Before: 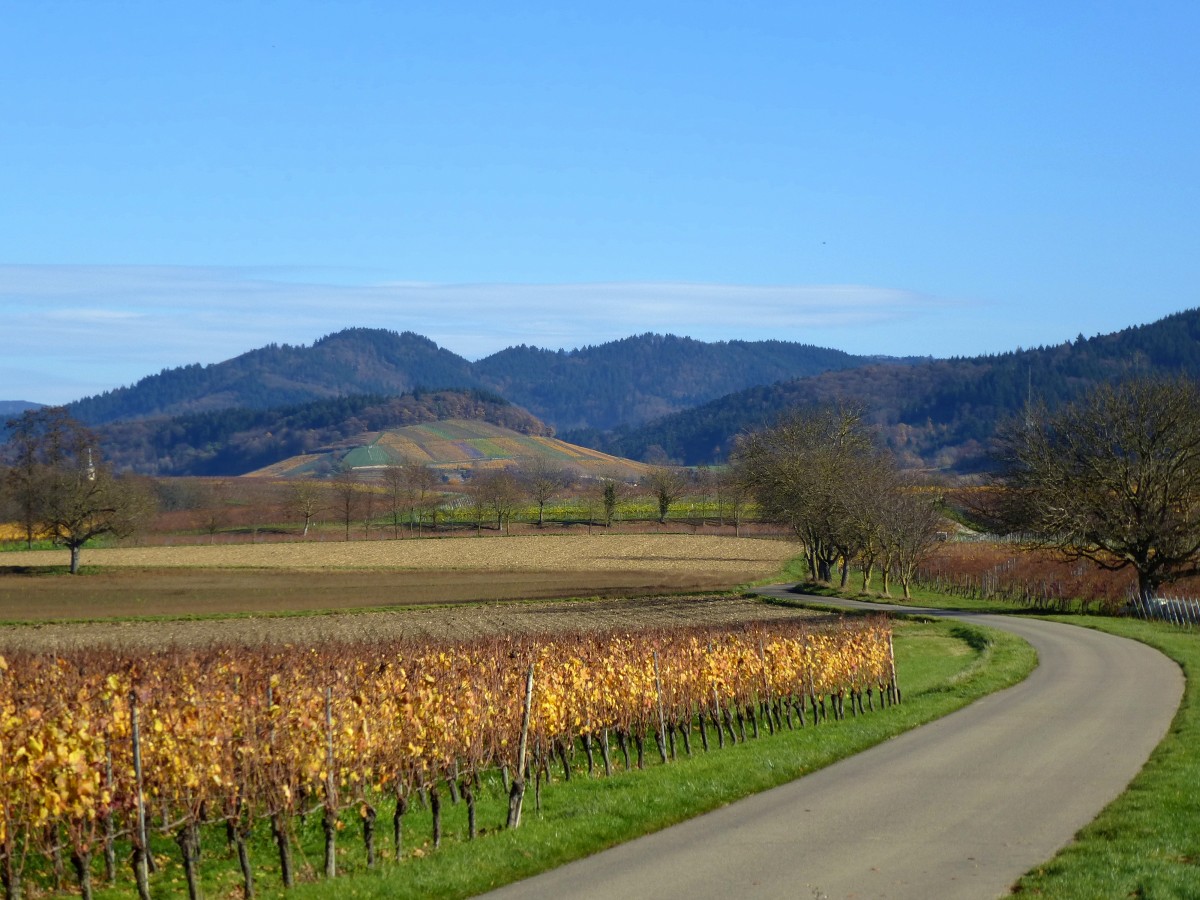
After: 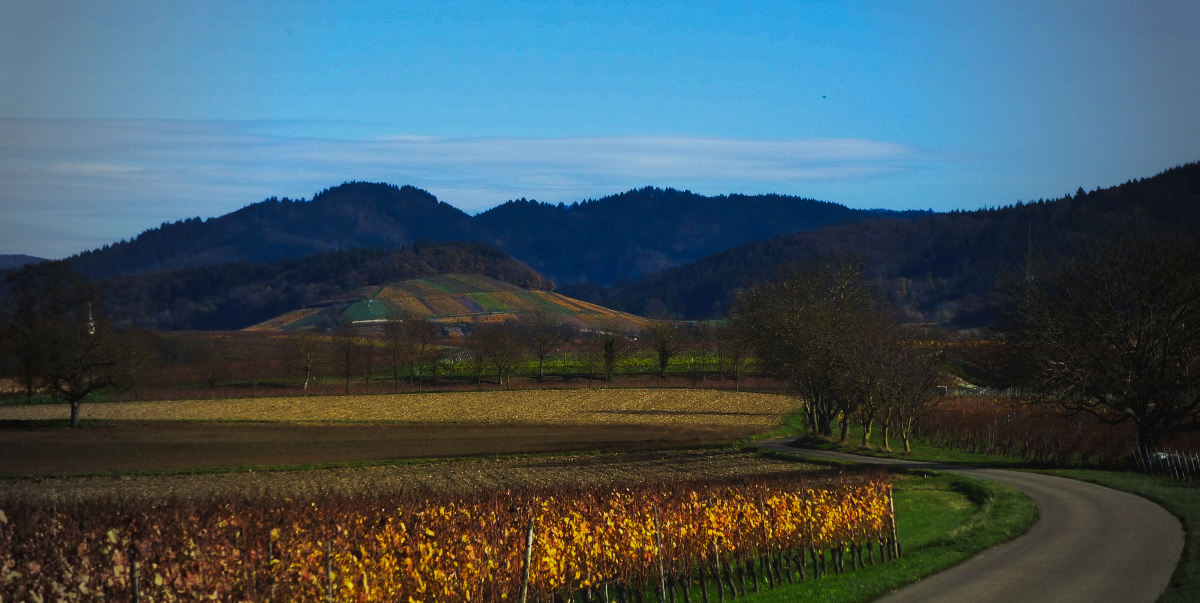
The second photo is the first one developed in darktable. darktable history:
tone curve: curves: ch0 [(0, 0) (0.003, 0.003) (0.011, 0.005) (0.025, 0.005) (0.044, 0.008) (0.069, 0.015) (0.1, 0.023) (0.136, 0.032) (0.177, 0.046) (0.224, 0.072) (0.277, 0.124) (0.335, 0.174) (0.399, 0.253) (0.468, 0.365) (0.543, 0.519) (0.623, 0.675) (0.709, 0.805) (0.801, 0.908) (0.898, 0.97) (1, 1)], preserve colors none
vignetting: fall-off start 65.58%, width/height ratio 0.88
crop: top 16.272%, bottom 16.714%
exposure: black level correction -0.036, exposure -0.498 EV, compensate exposure bias true, compensate highlight preservation false
tone equalizer: -8 EV 0.272 EV, -7 EV 0.439 EV, -6 EV 0.38 EV, -5 EV 0.237 EV, -3 EV -0.242 EV, -2 EV -0.42 EV, -1 EV -0.437 EV, +0 EV -0.279 EV, mask exposure compensation -0.491 EV
